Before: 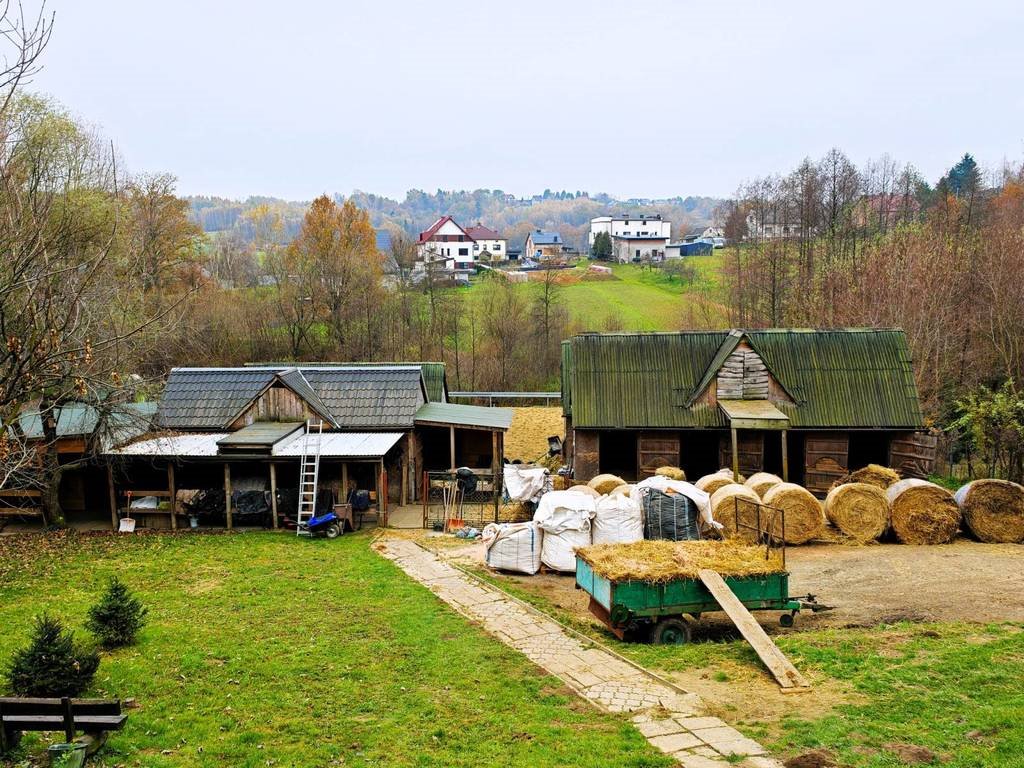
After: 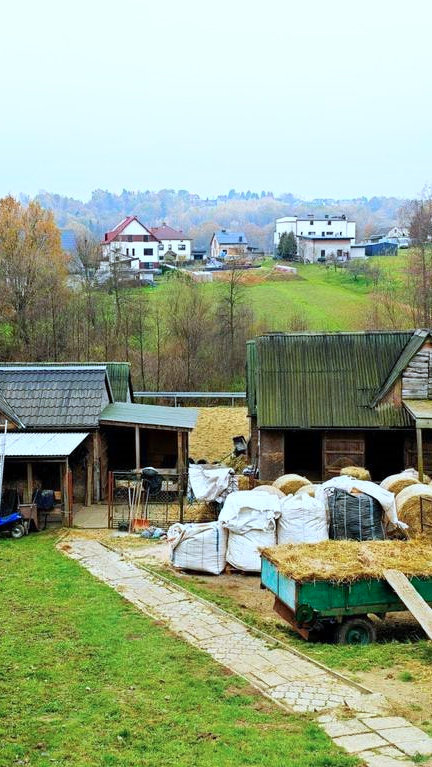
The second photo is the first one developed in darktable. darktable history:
crop: left 30.765%, right 27.046%
color calibration: illuminant F (fluorescent), F source F9 (Cool White Deluxe 4150 K) – high CRI, x 0.375, y 0.373, temperature 4163.24 K
shadows and highlights: shadows -41.21, highlights 64.61, highlights color adjustment 45.42%, soften with gaussian
